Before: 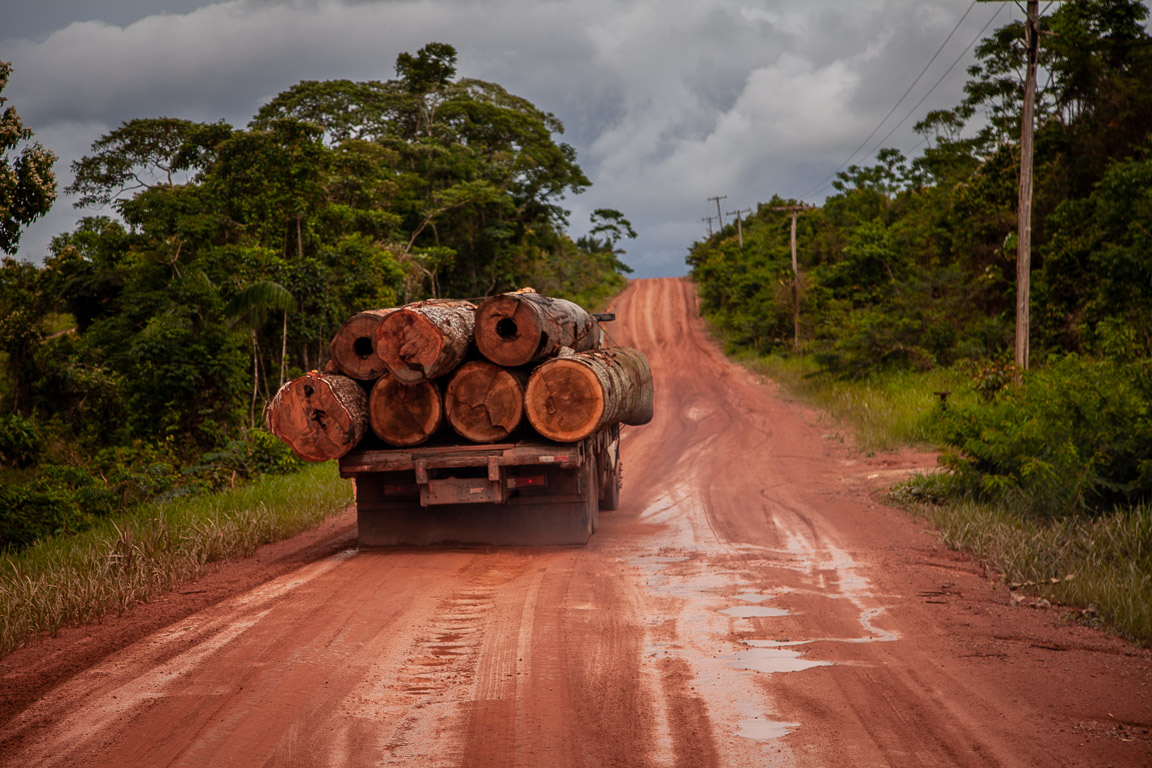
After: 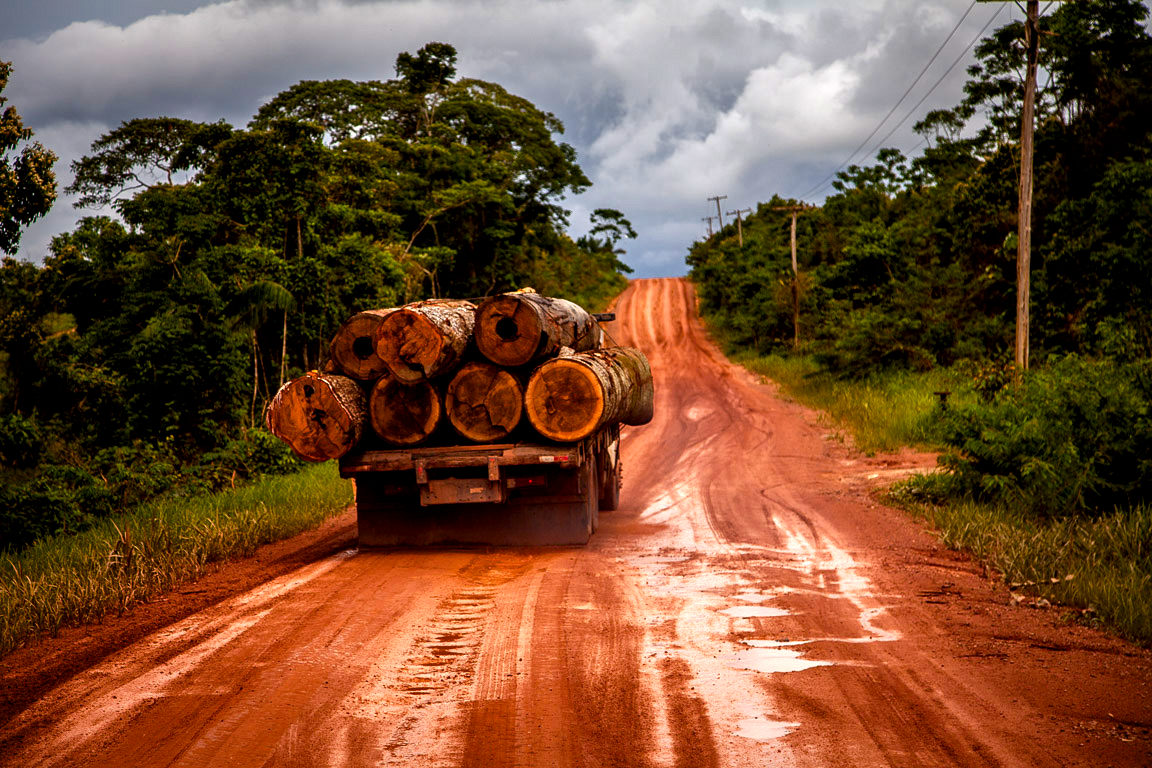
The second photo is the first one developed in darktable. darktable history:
local contrast: mode bilateral grid, contrast 20, coarseness 50, detail 144%, midtone range 0.2
color balance rgb: global offset › luminance -0.255%, perceptual saturation grading › global saturation 20%, perceptual saturation grading › highlights -25.822%, perceptual saturation grading › shadows 49.806%, perceptual brilliance grading › global brilliance -5.038%, perceptual brilliance grading › highlights 24.413%, perceptual brilliance grading › mid-tones 7.022%, perceptual brilliance grading › shadows -4.621%, global vibrance 30.335%, contrast 10.631%
